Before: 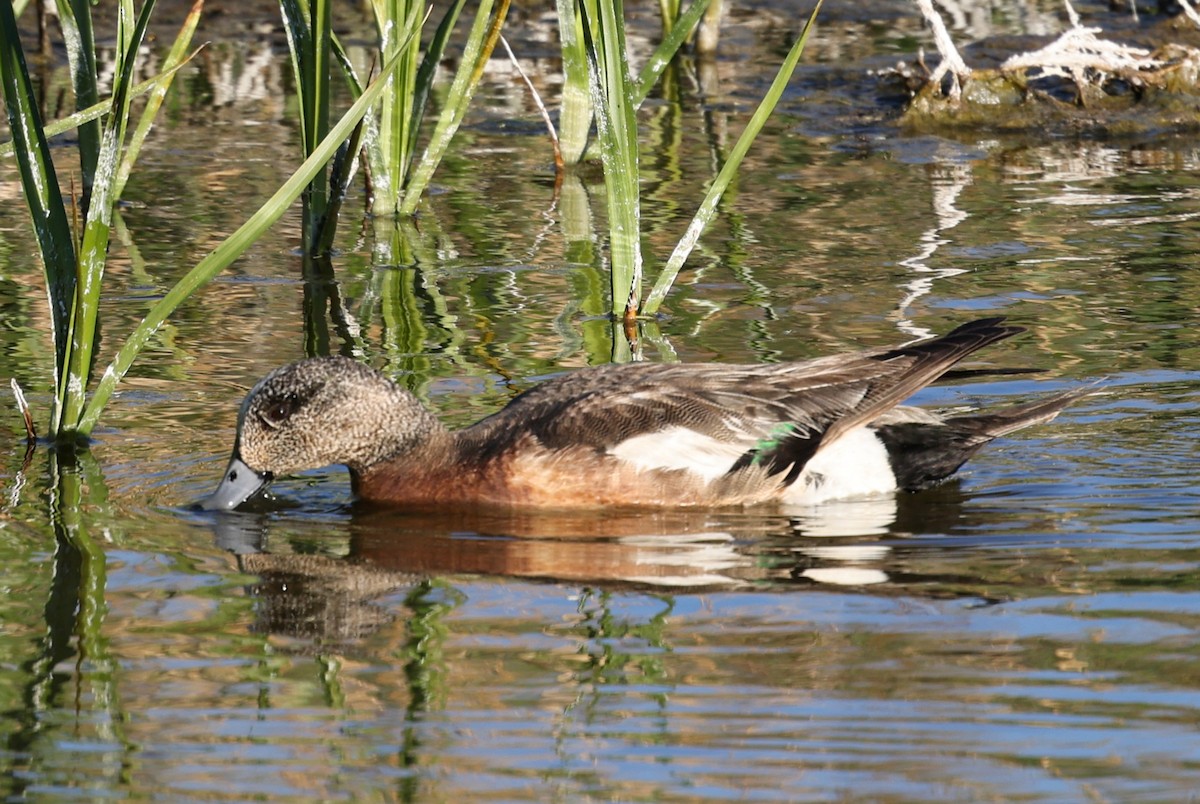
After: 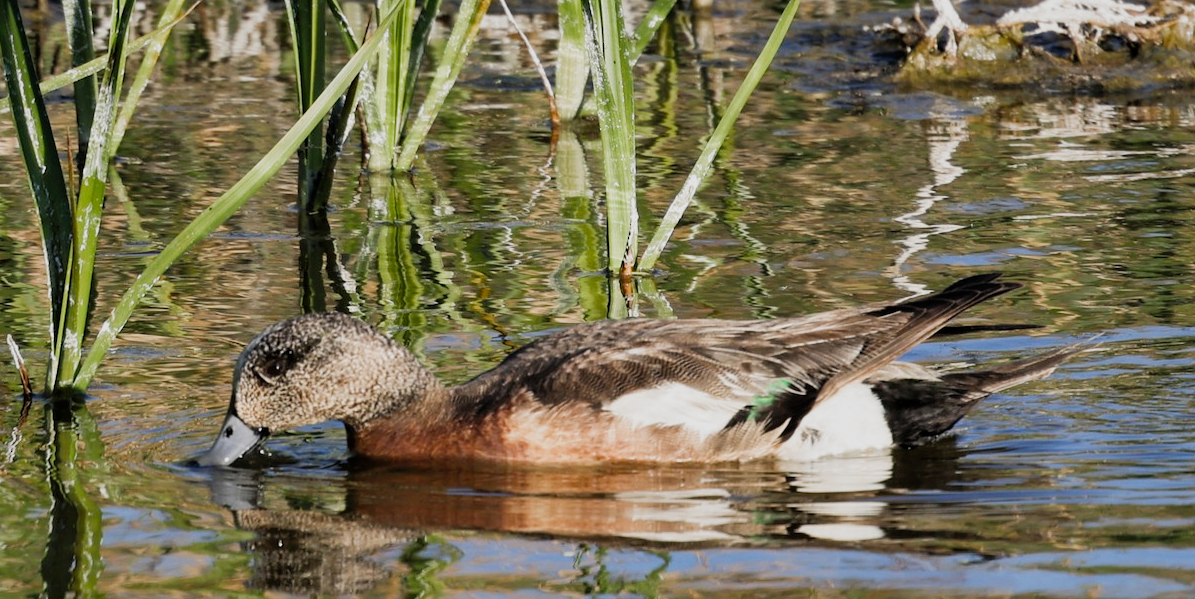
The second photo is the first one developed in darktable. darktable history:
filmic rgb: middle gray luminance 21.67%, black relative exposure -14.02 EV, white relative exposure 2.95 EV, target black luminance 0%, hardness 8.8, latitude 60.31%, contrast 1.204, highlights saturation mix 3.54%, shadows ↔ highlights balance 41.63%, color science v5 (2021), iterations of high-quality reconstruction 0, contrast in shadows safe, contrast in highlights safe
crop: left 0.338%, top 5.48%, bottom 19.906%
shadows and highlights: on, module defaults
